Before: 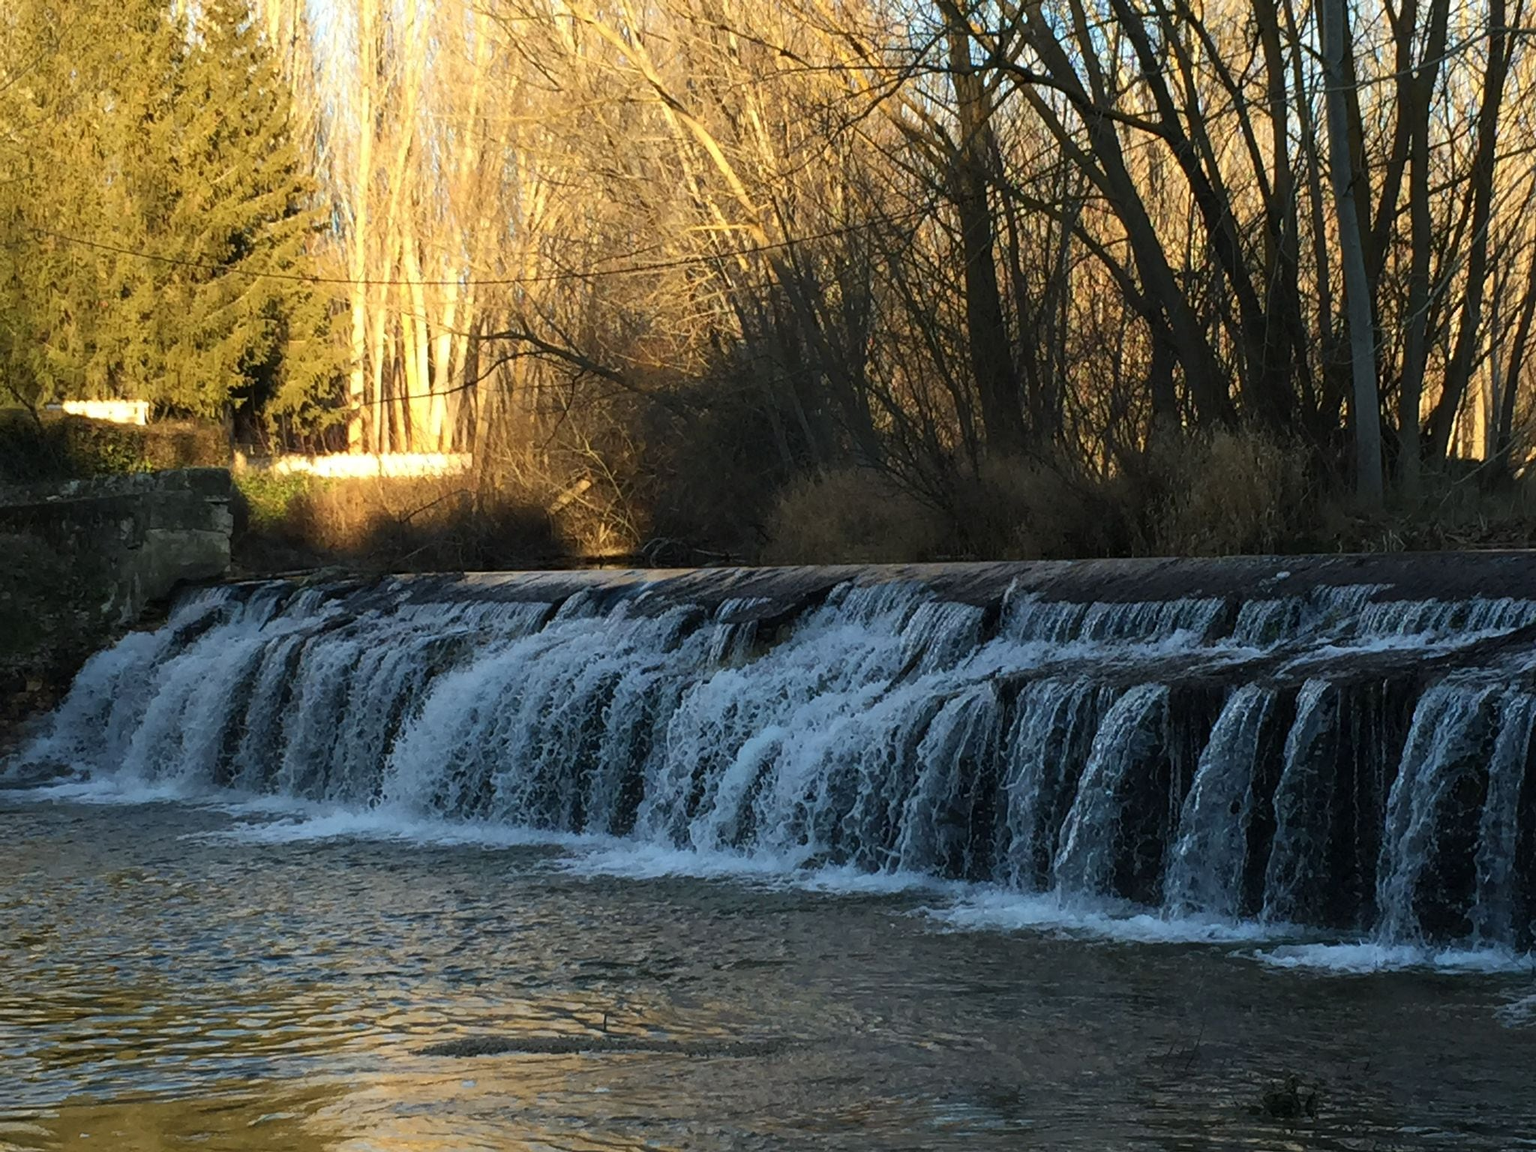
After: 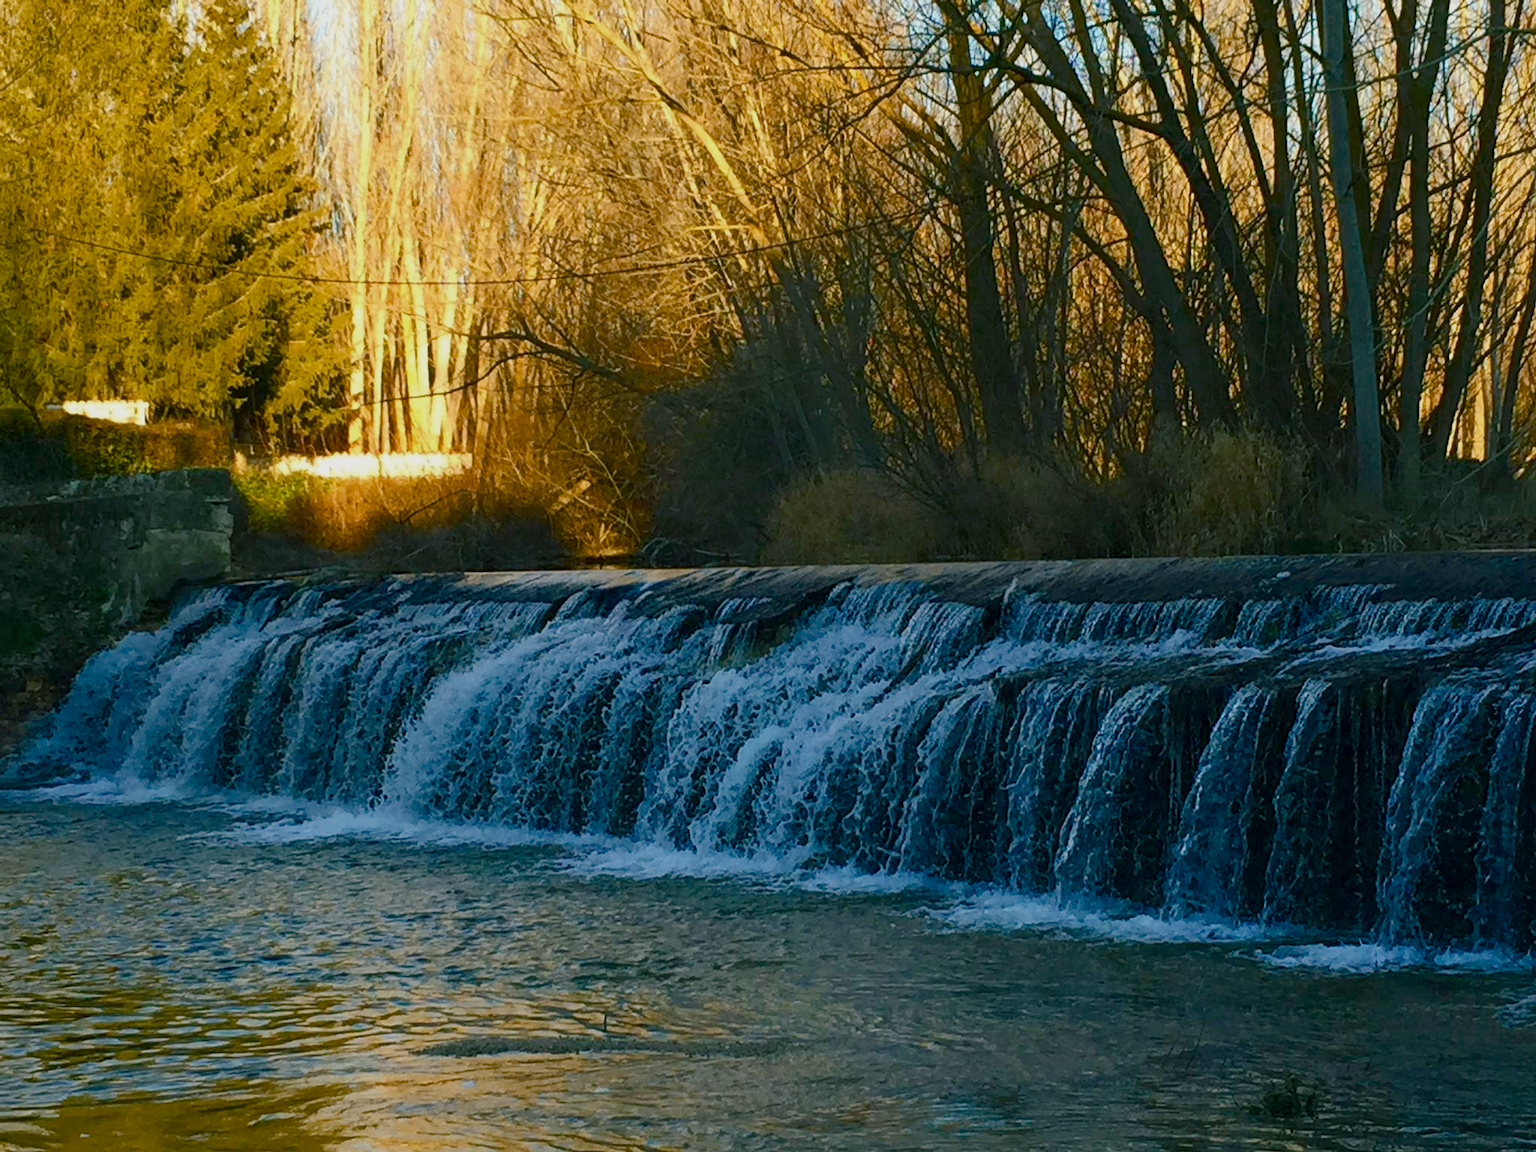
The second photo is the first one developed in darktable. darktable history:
color balance rgb: shadows lift › luminance -7.423%, shadows lift › chroma 2.446%, shadows lift › hue 166.34°, perceptual saturation grading › global saturation 34.887%, perceptual saturation grading › highlights -29.909%, perceptual saturation grading › shadows 34.88%, global vibrance -7.567%, contrast -13.502%, saturation formula JzAzBz (2021)
